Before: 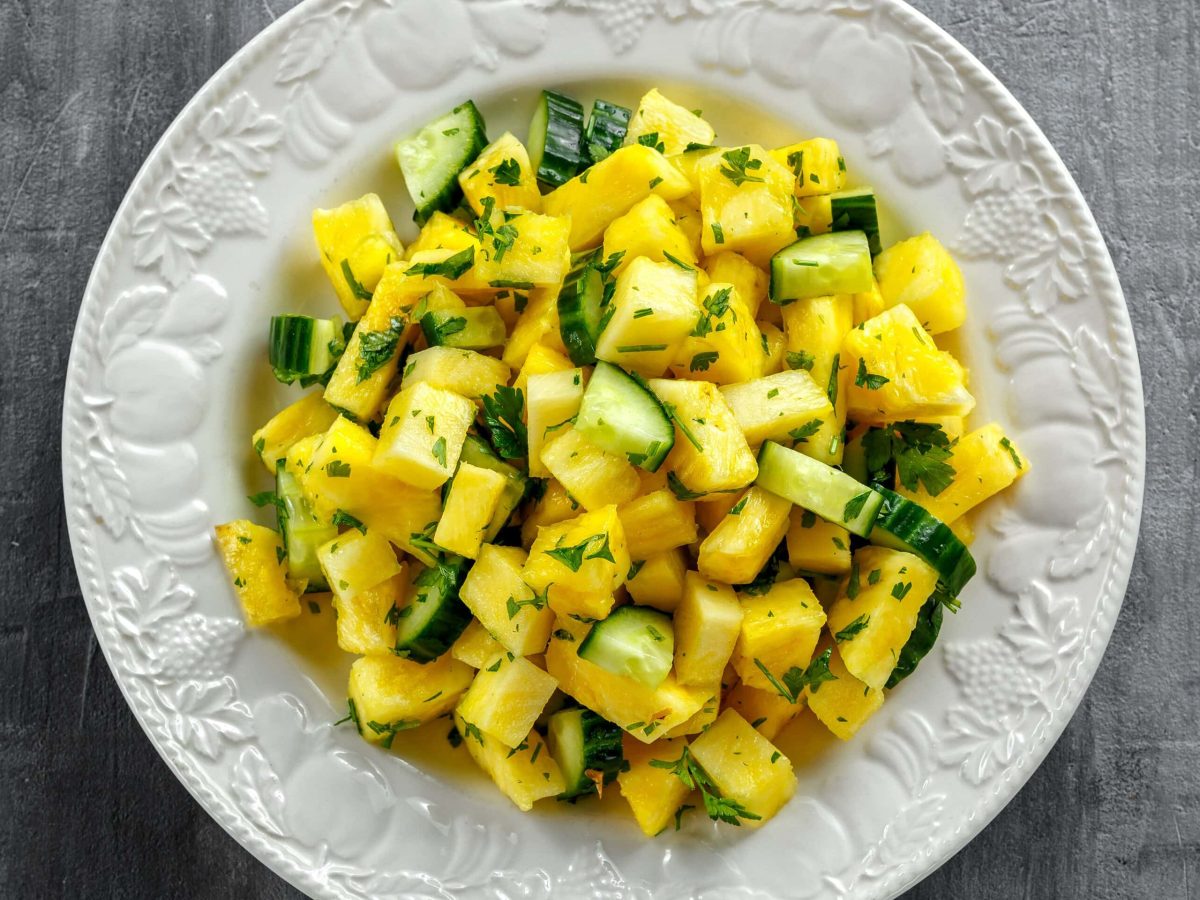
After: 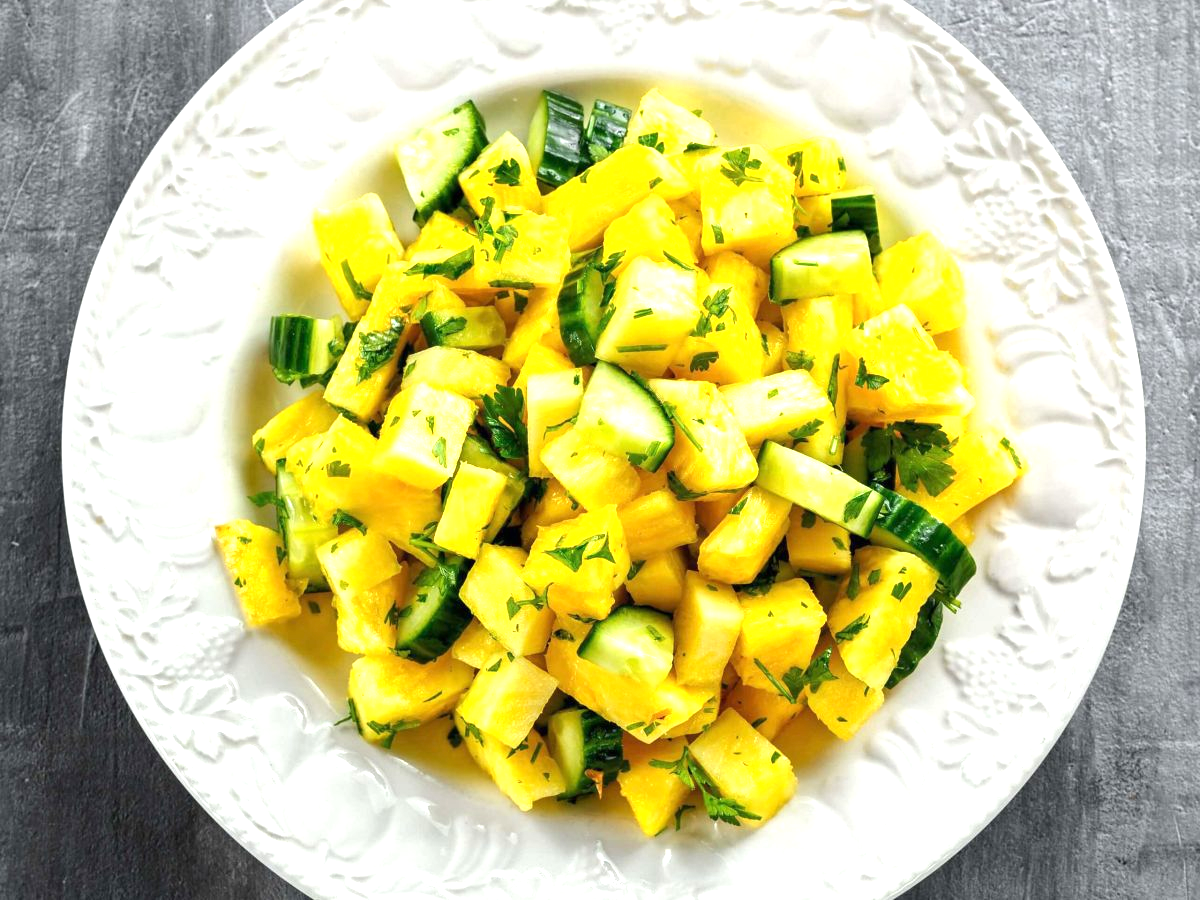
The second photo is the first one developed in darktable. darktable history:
exposure: black level correction 0, exposure 0.895 EV, compensate highlight preservation false
